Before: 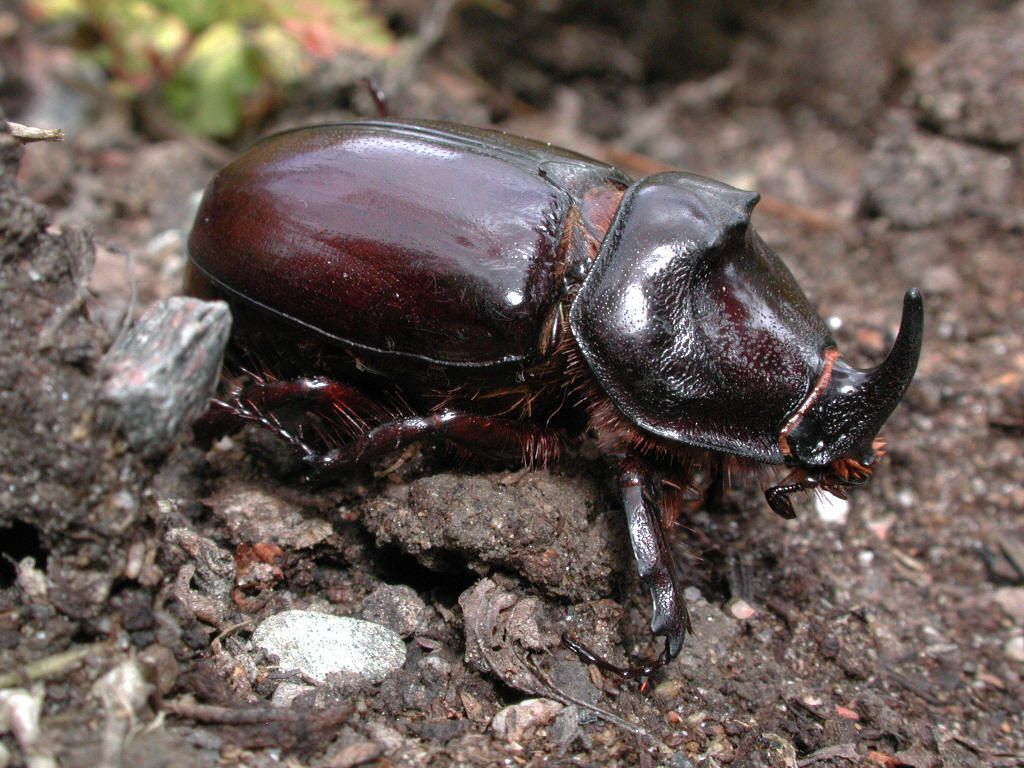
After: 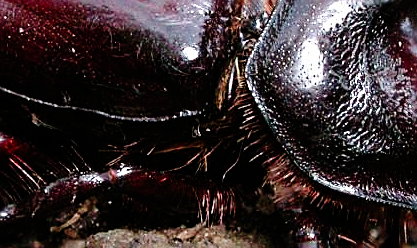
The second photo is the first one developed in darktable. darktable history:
tone curve: curves: ch0 [(0, 0) (0.003, 0) (0.011, 0.002) (0.025, 0.004) (0.044, 0.007) (0.069, 0.015) (0.1, 0.025) (0.136, 0.04) (0.177, 0.09) (0.224, 0.152) (0.277, 0.239) (0.335, 0.335) (0.399, 0.43) (0.468, 0.524) (0.543, 0.621) (0.623, 0.712) (0.709, 0.789) (0.801, 0.871) (0.898, 0.951) (1, 1)], preserve colors none
crop: left 31.696%, top 31.961%, right 27.523%, bottom 35.684%
velvia: on, module defaults
sharpen: amount 0.888
